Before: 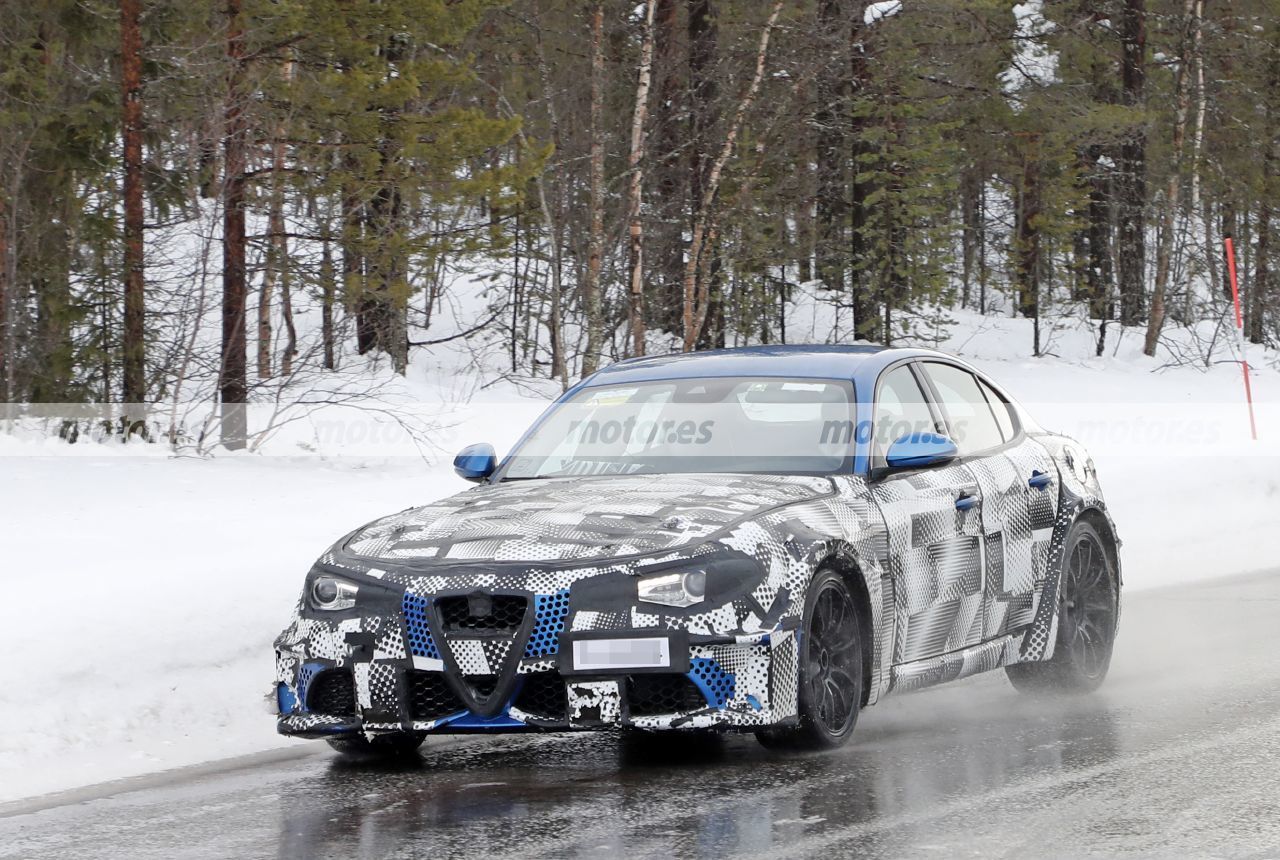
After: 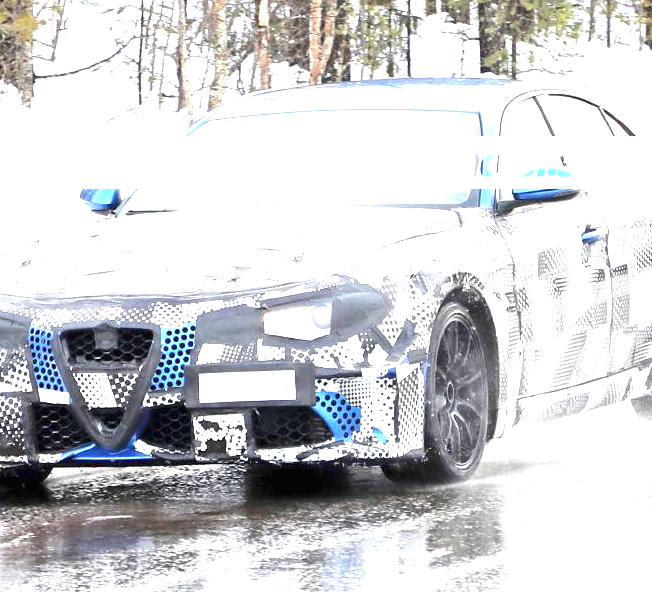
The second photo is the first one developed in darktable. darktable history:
crop and rotate: left 29.237%, top 31.152%, right 19.807%
exposure: black level correction 0, exposure 2.138 EV, compensate exposure bias true, compensate highlight preservation false
